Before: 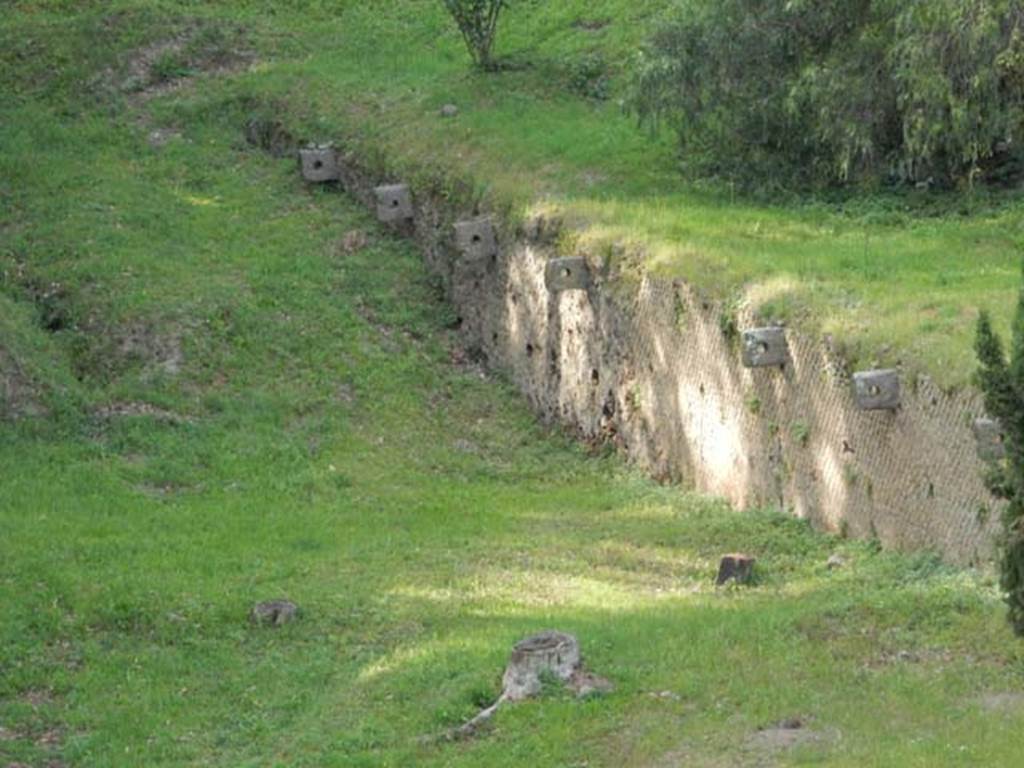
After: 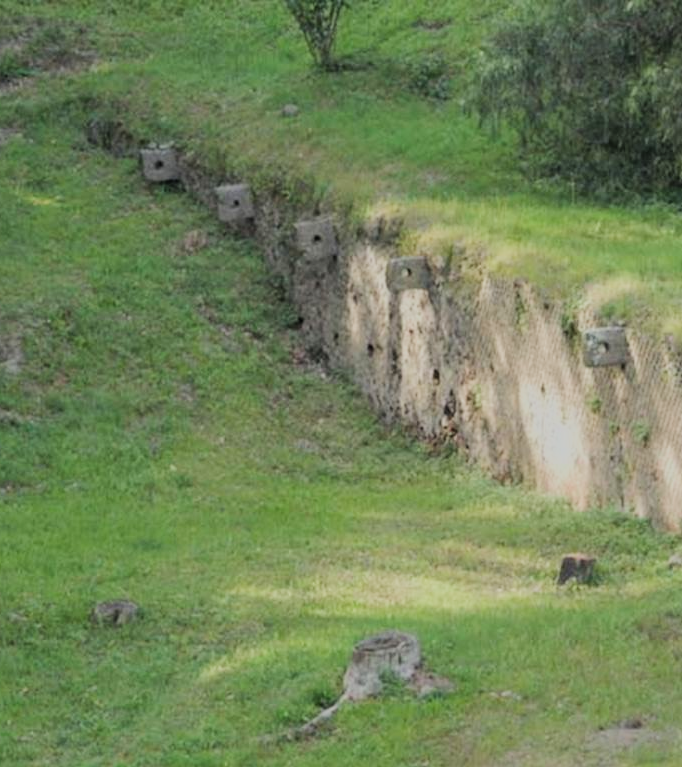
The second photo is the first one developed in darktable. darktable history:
crop and rotate: left 15.596%, right 17.788%
filmic rgb: black relative exposure -8.5 EV, white relative exposure 5.54 EV, hardness 3.39, contrast 1.019, preserve chrominance RGB euclidean norm, color science v5 (2021), iterations of high-quality reconstruction 0, contrast in shadows safe, contrast in highlights safe
